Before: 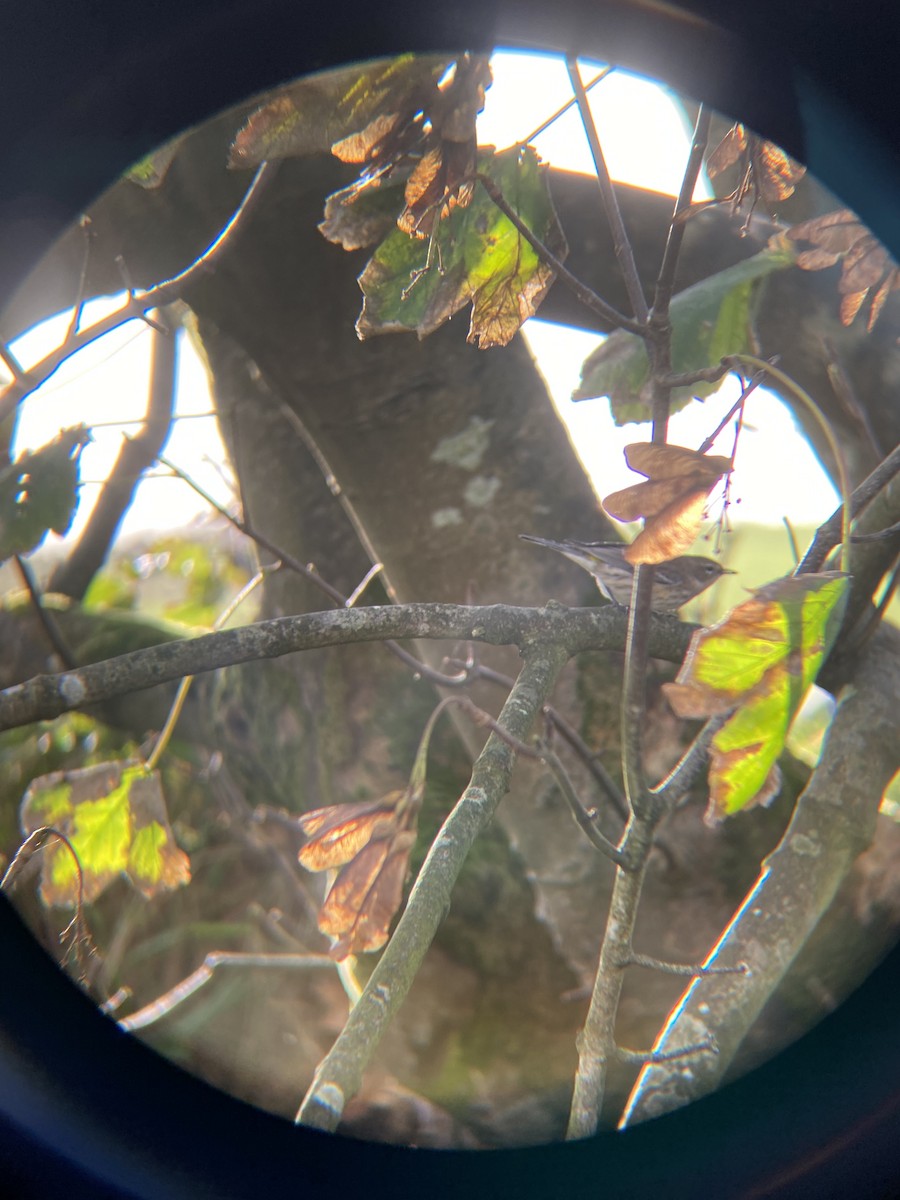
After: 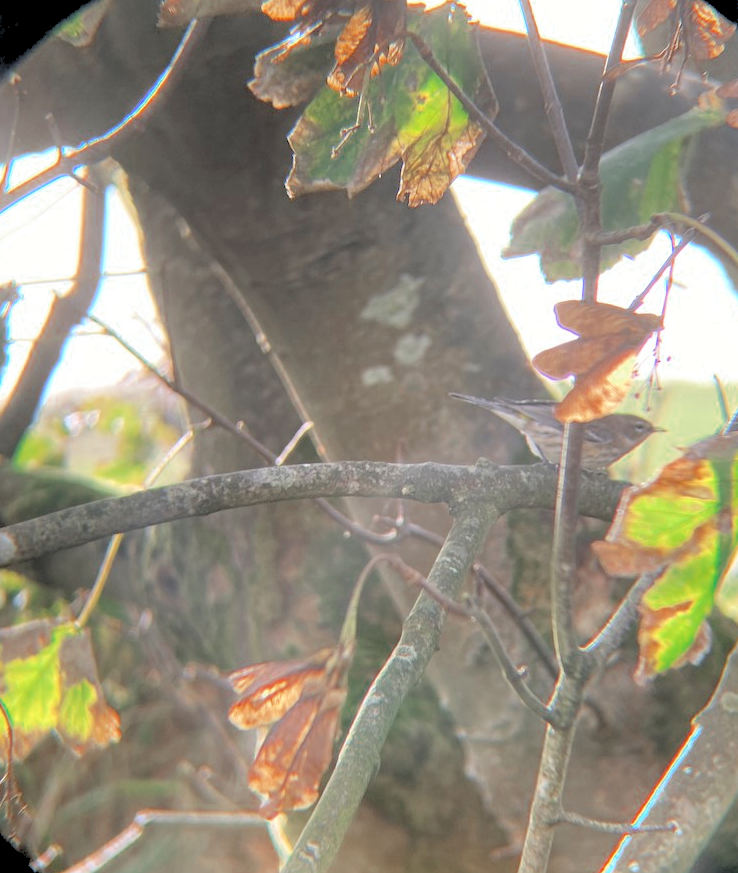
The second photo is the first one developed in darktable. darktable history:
color zones: curves: ch0 [(0, 0.5) (0.125, 0.4) (0.25, 0.5) (0.375, 0.4) (0.5, 0.4) (0.625, 0.6) (0.75, 0.6) (0.875, 0.5)]; ch1 [(0, 0.35) (0.125, 0.45) (0.25, 0.35) (0.375, 0.35) (0.5, 0.35) (0.625, 0.35) (0.75, 0.45) (0.875, 0.35)]; ch2 [(0, 0.6) (0.125, 0.5) (0.25, 0.5) (0.375, 0.6) (0.5, 0.6) (0.625, 0.5) (0.75, 0.5) (0.875, 0.5)]
rgb levels: levels [[0.027, 0.429, 0.996], [0, 0.5, 1], [0, 0.5, 1]]
crop: left 7.856%, top 11.836%, right 10.12%, bottom 15.387%
exposure: compensate highlight preservation false
